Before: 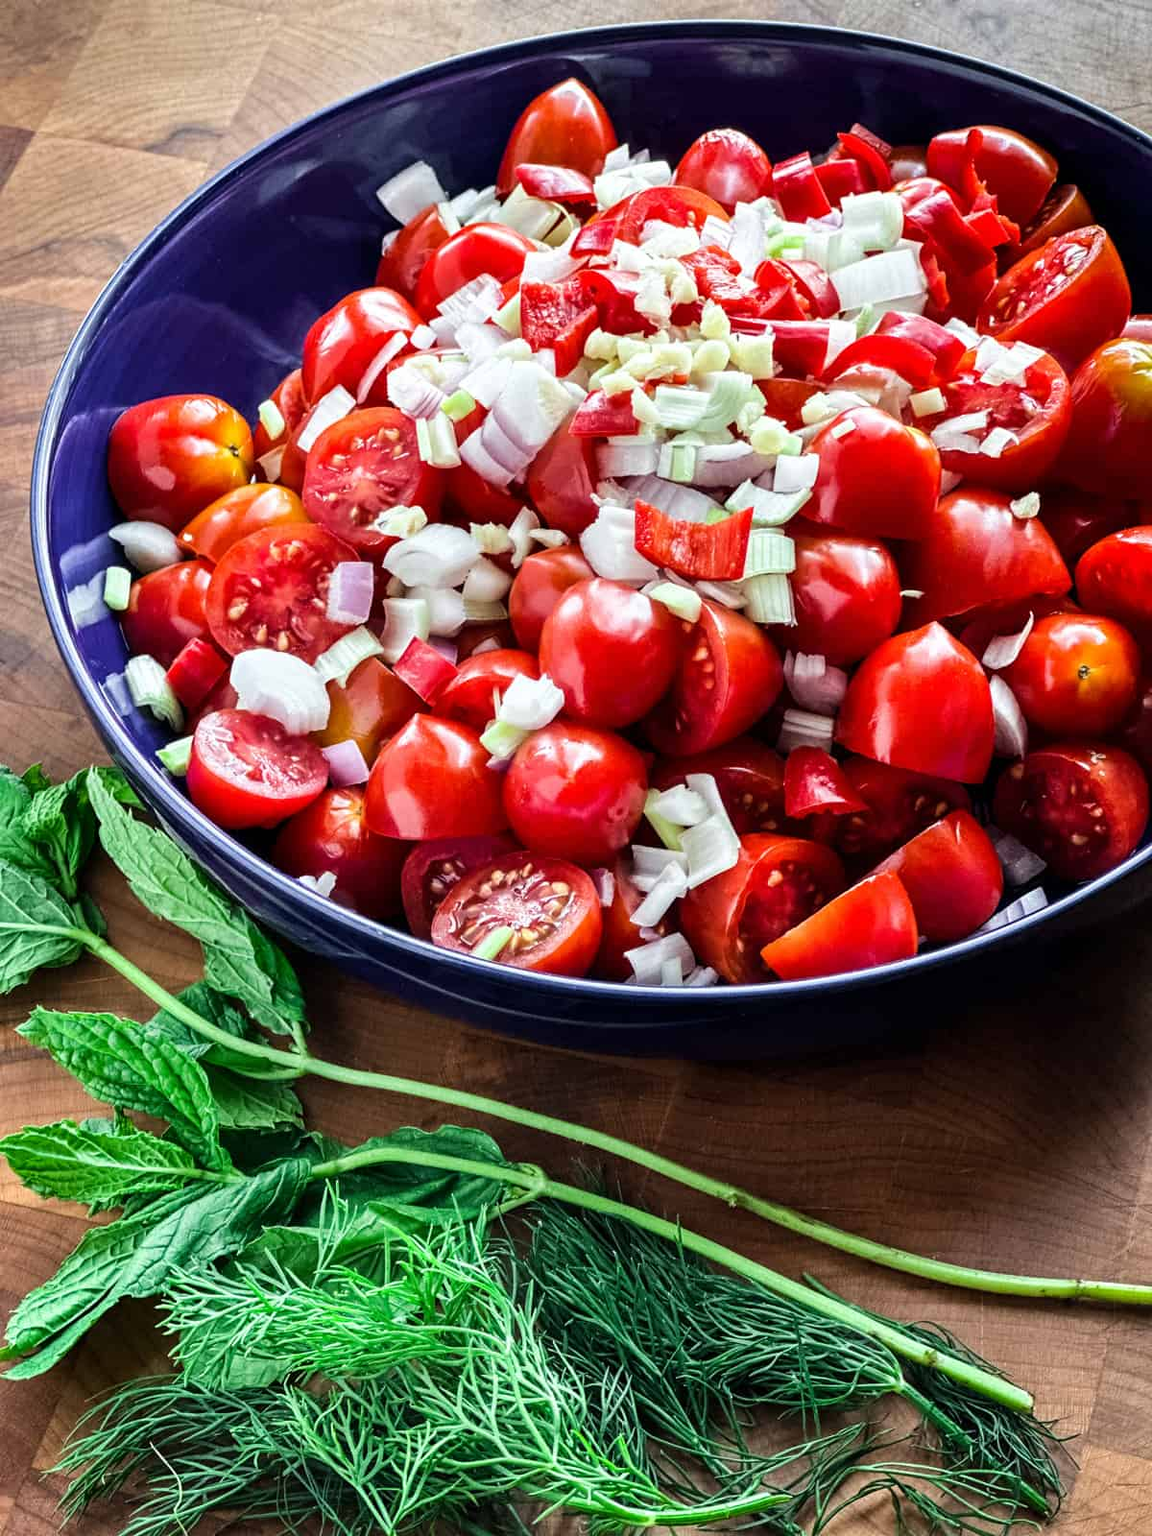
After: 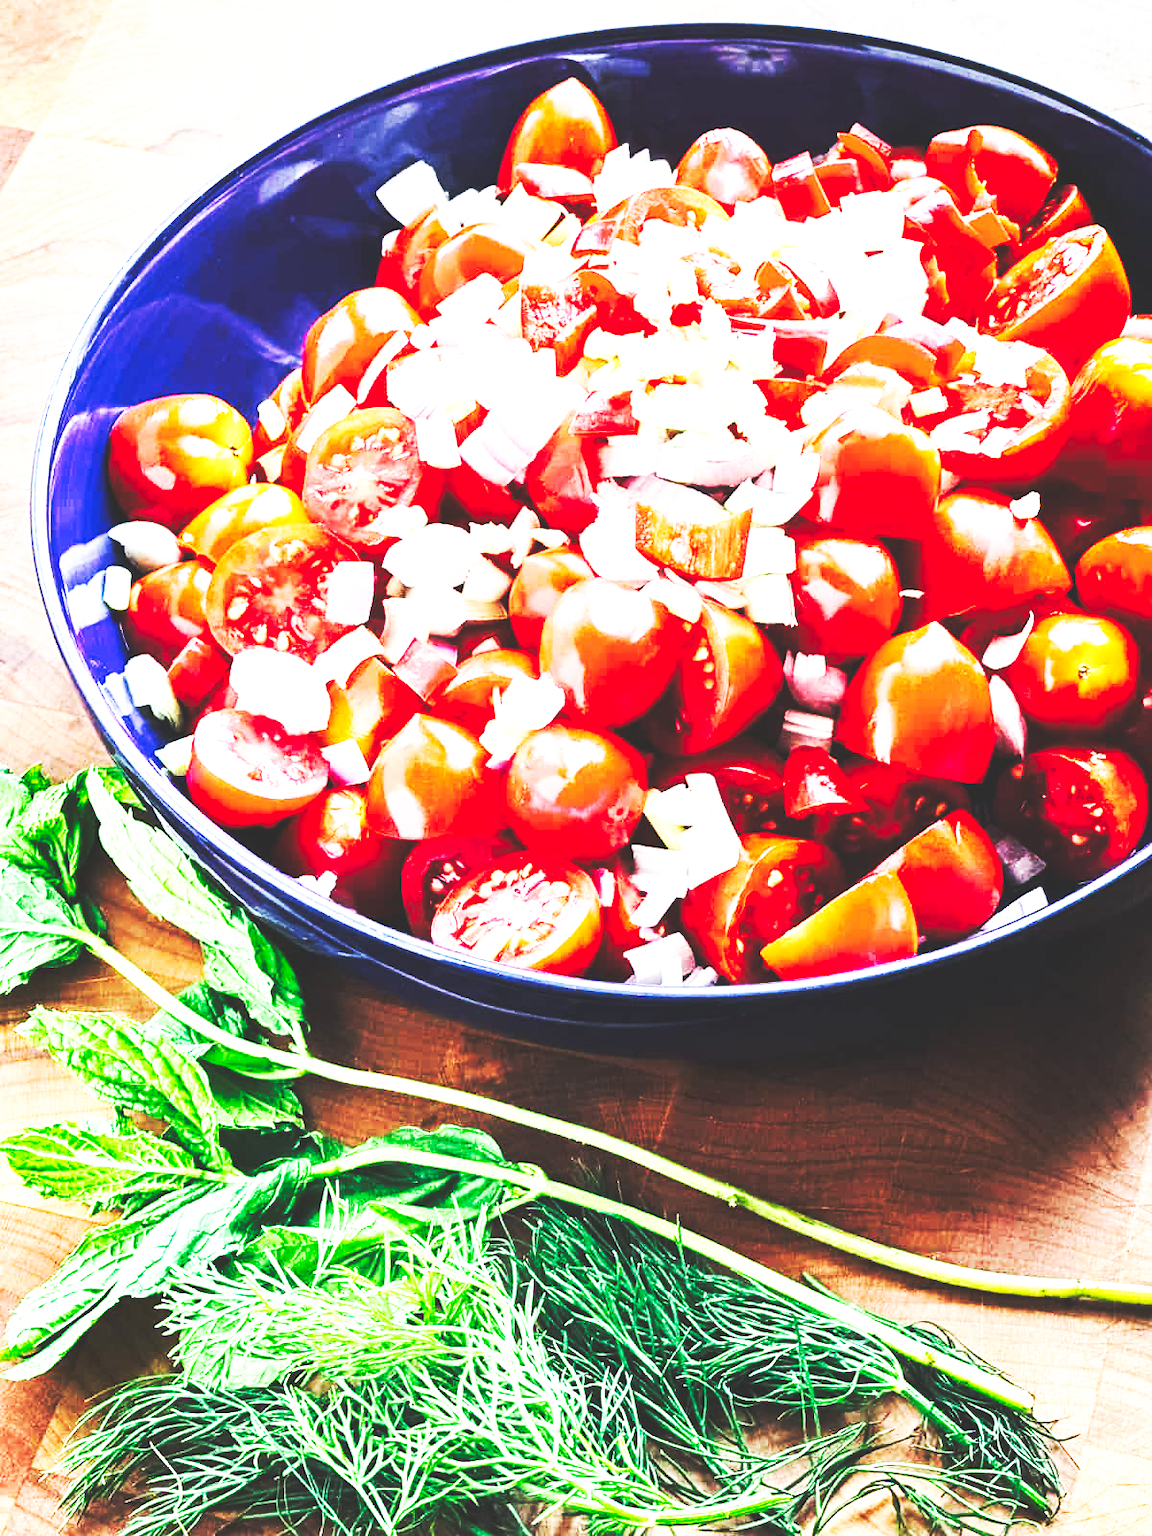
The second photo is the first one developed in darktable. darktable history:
base curve: curves: ch0 [(0, 0.015) (0.085, 0.116) (0.134, 0.298) (0.19, 0.545) (0.296, 0.764) (0.599, 0.982) (1, 1)], preserve colors none
exposure: black level correction -0.005, exposure 1 EV, compensate highlight preservation false
